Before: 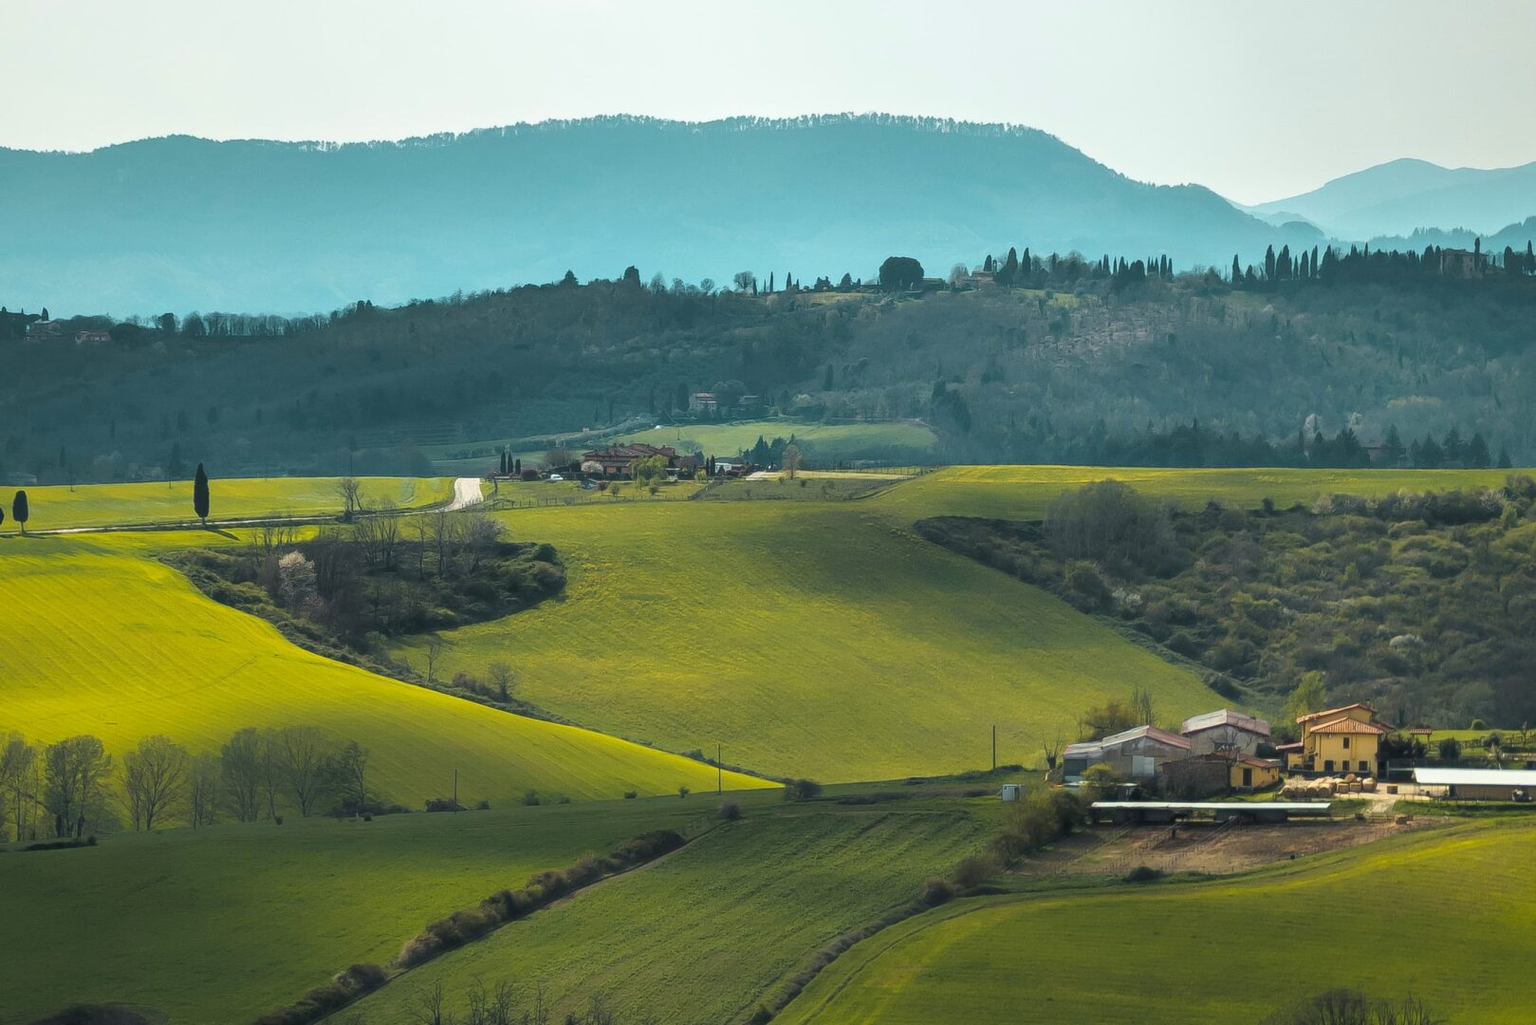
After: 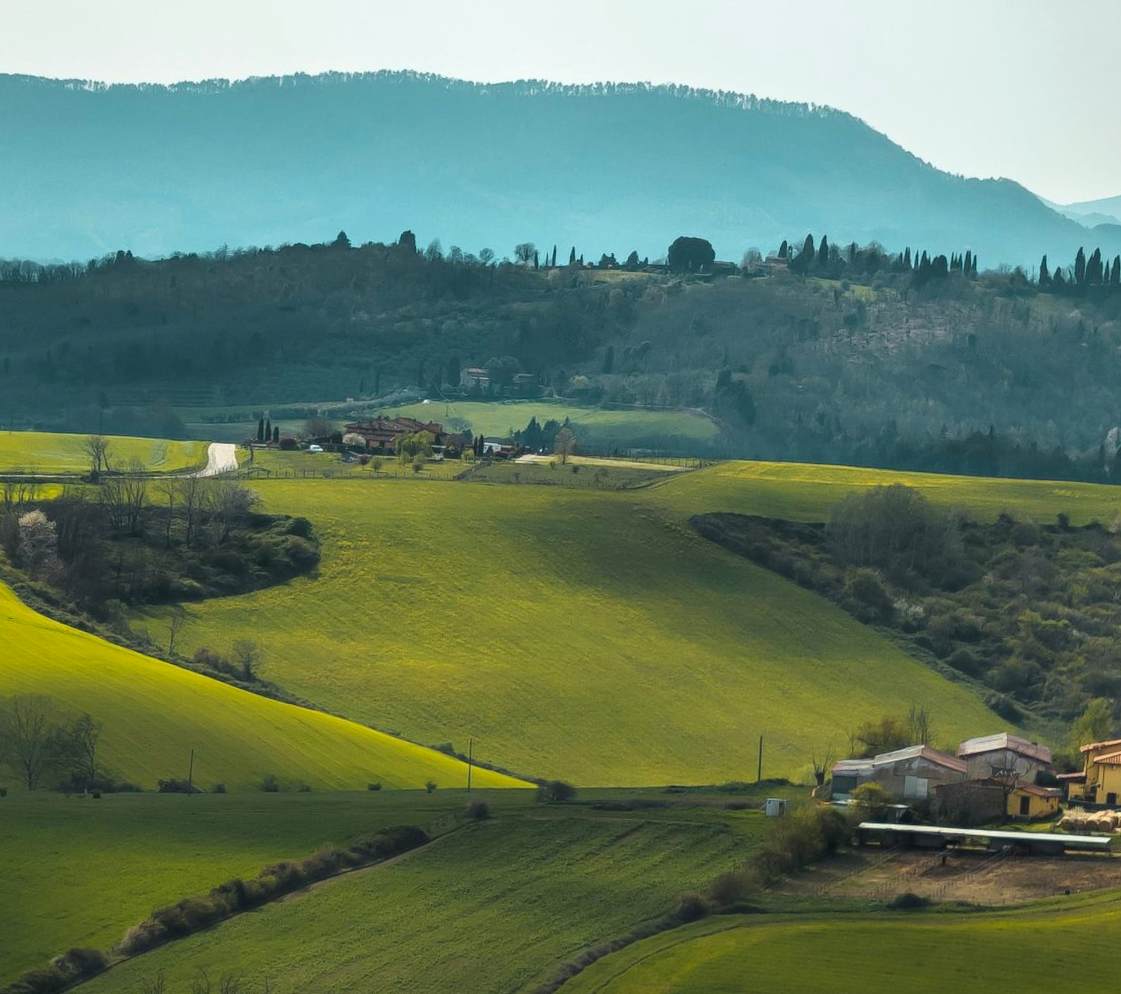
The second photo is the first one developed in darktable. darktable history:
crop and rotate: angle -3.31°, left 14.079%, top 0.038%, right 10.745%, bottom 0.087%
contrast brightness saturation: contrast 0.029, brightness -0.038
color correction: highlights a* 0.051, highlights b* -0.662
